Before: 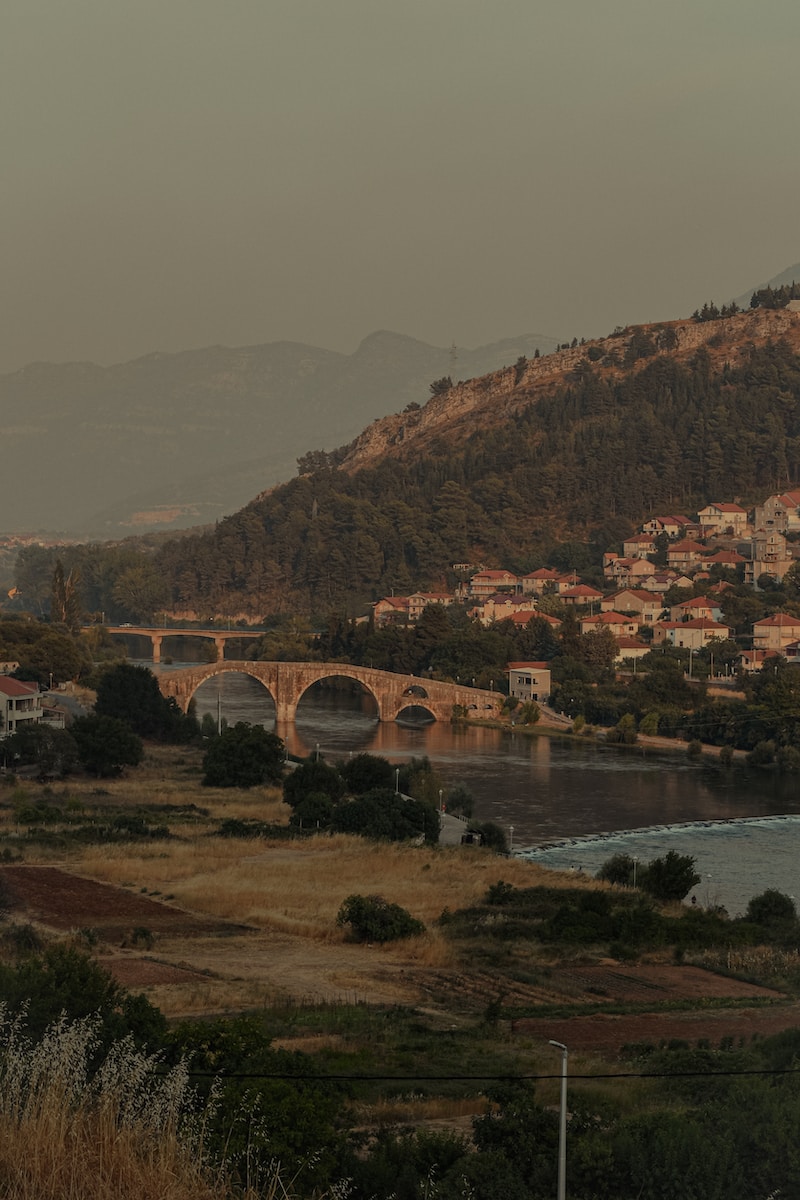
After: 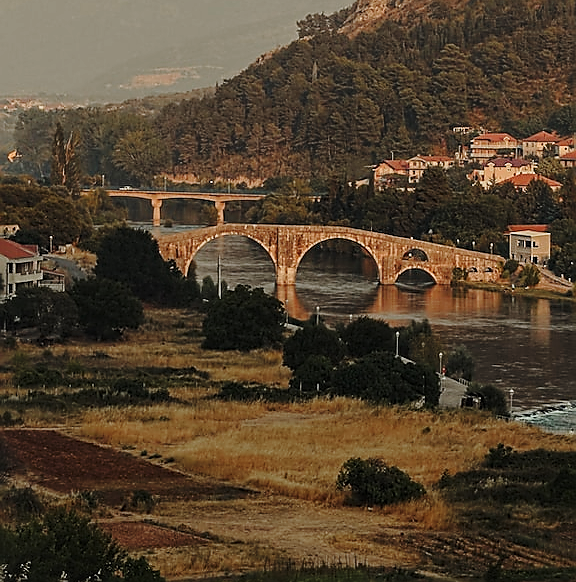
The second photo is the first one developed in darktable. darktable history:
color zones: curves: ch0 [(0, 0.5) (0.143, 0.5) (0.286, 0.456) (0.429, 0.5) (0.571, 0.5) (0.714, 0.5) (0.857, 0.5) (1, 0.5)]; ch1 [(0, 0.5) (0.143, 0.5) (0.286, 0.422) (0.429, 0.5) (0.571, 0.5) (0.714, 0.5) (0.857, 0.5) (1, 0.5)]
crop: top 36.498%, right 27.964%, bottom 14.995%
base curve: curves: ch0 [(0, 0) (0.028, 0.03) (0.121, 0.232) (0.46, 0.748) (0.859, 0.968) (1, 1)], preserve colors none
sharpen: radius 1.4, amount 1.25, threshold 0.7
shadows and highlights: shadows 0, highlights 40
